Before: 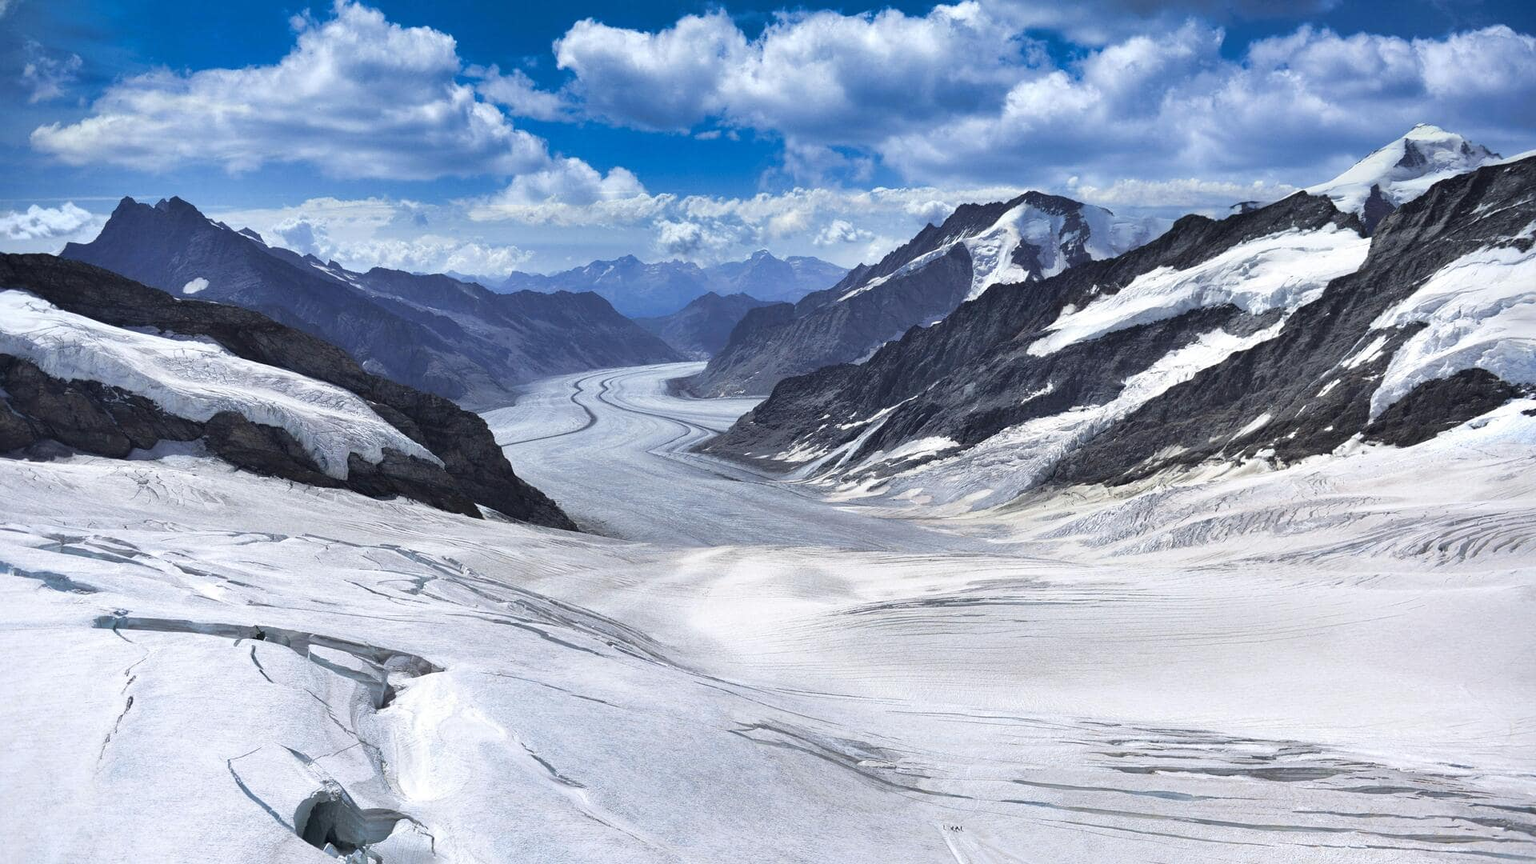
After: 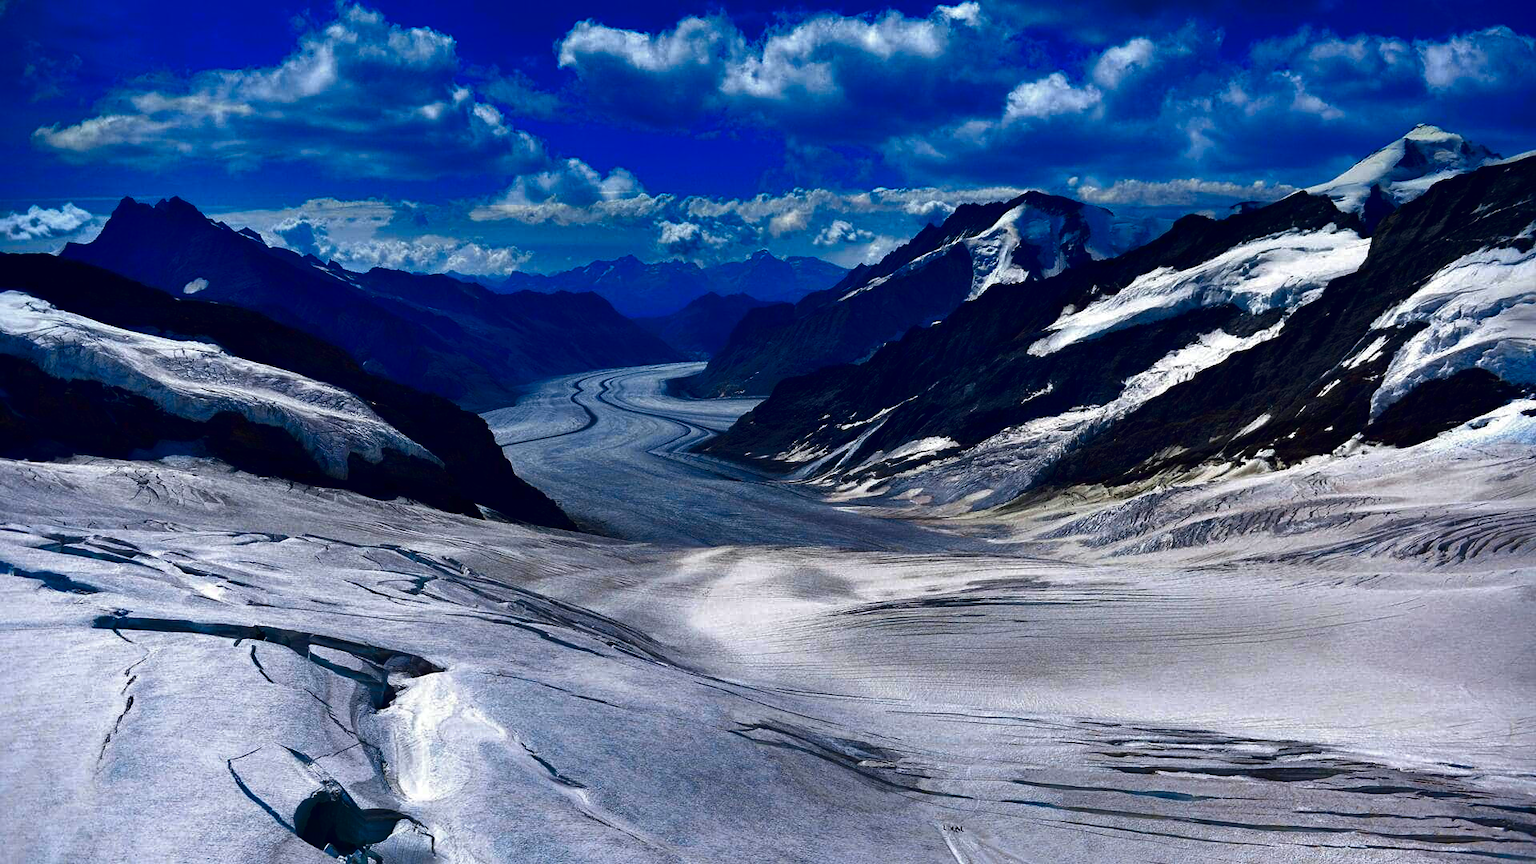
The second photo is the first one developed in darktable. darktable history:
contrast brightness saturation: brightness -0.99, saturation 0.984
